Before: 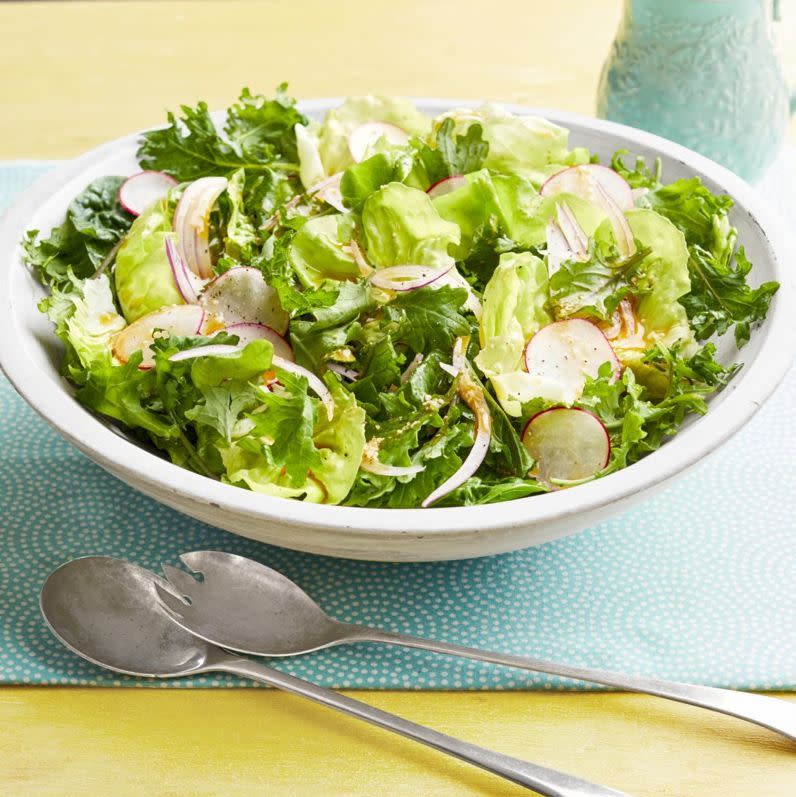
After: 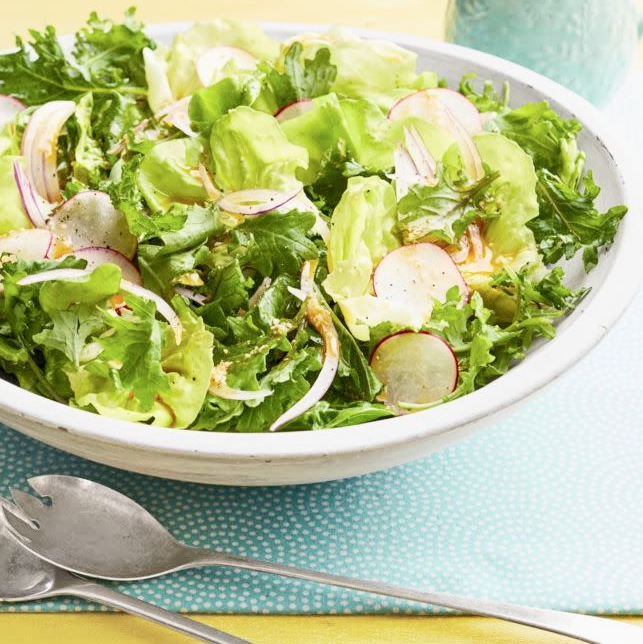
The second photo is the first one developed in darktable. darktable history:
crop: left 19.159%, top 9.58%, bottom 9.58%
exposure: exposure 0.2 EV, compensate highlight preservation false
contrast brightness saturation: contrast 0.24, brightness 0.09
tone equalizer: -8 EV 0.25 EV, -7 EV 0.417 EV, -6 EV 0.417 EV, -5 EV 0.25 EV, -3 EV -0.25 EV, -2 EV -0.417 EV, -1 EV -0.417 EV, +0 EV -0.25 EV, edges refinement/feathering 500, mask exposure compensation -1.57 EV, preserve details guided filter
